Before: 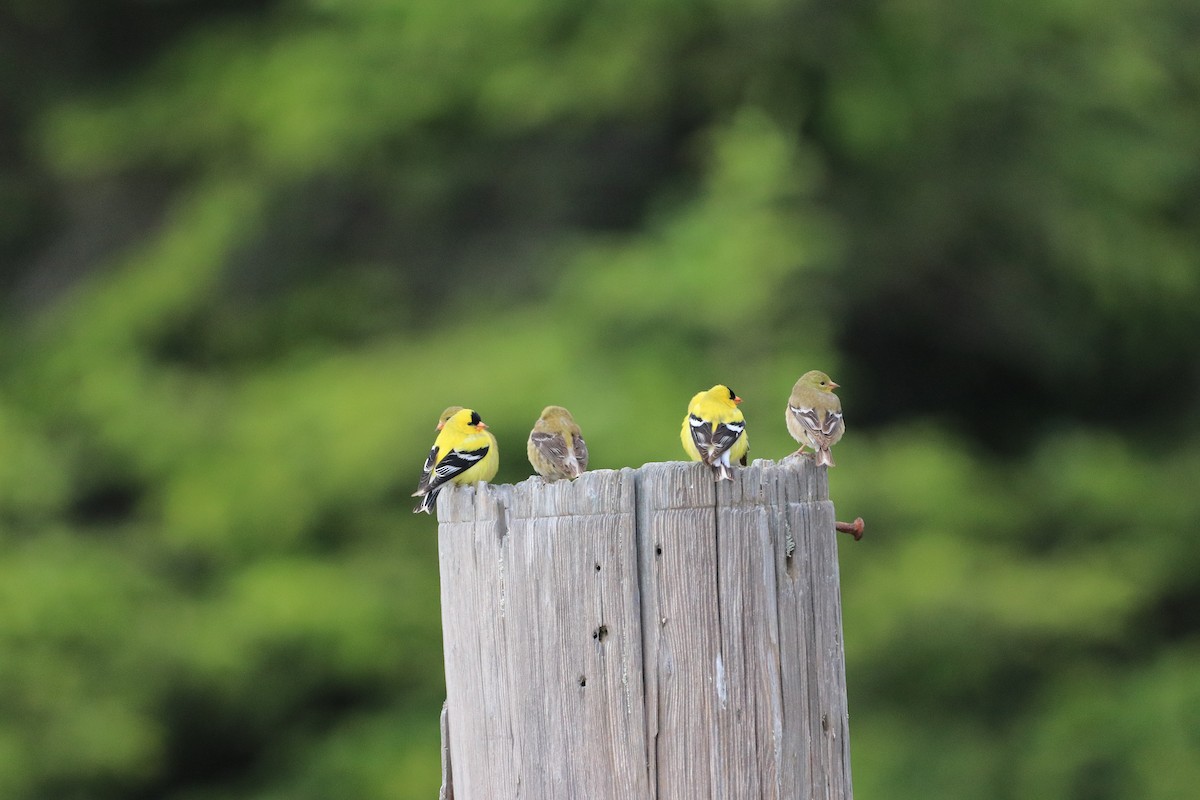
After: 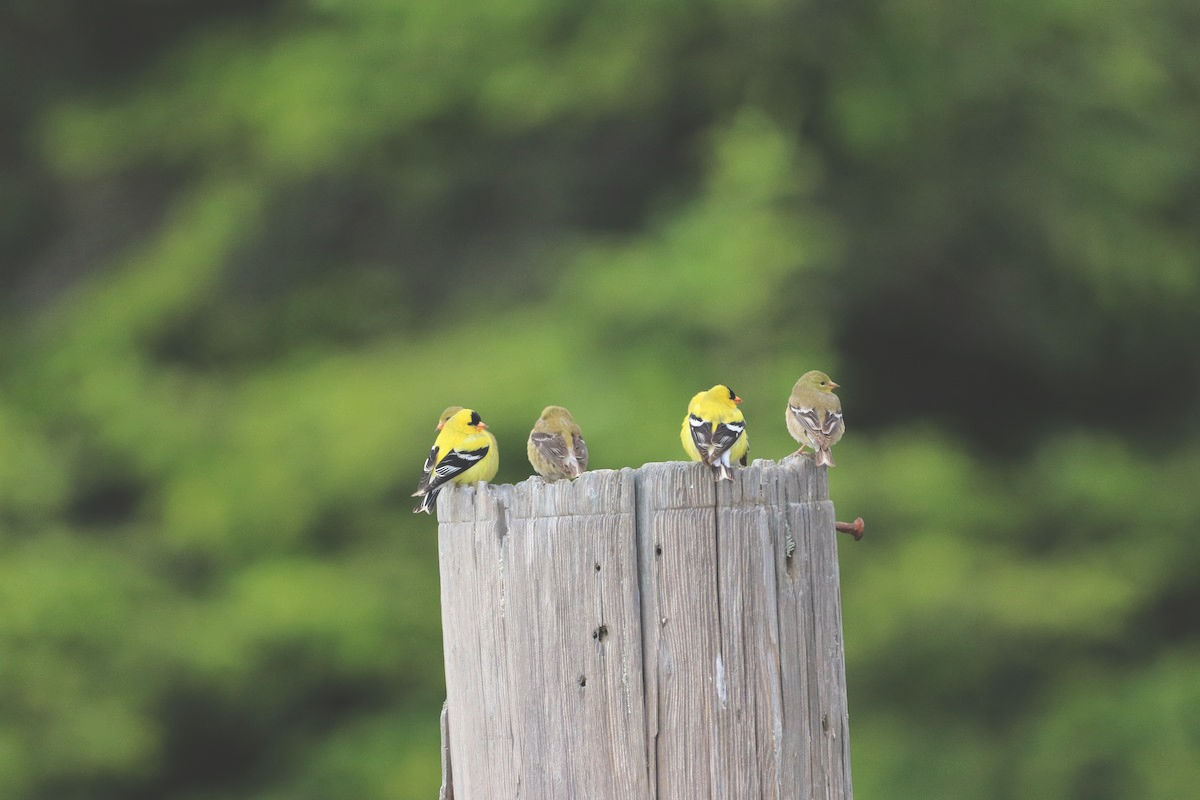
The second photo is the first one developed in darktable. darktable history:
color correction: highlights b* 3
exposure: black level correction -0.028, compensate highlight preservation false
